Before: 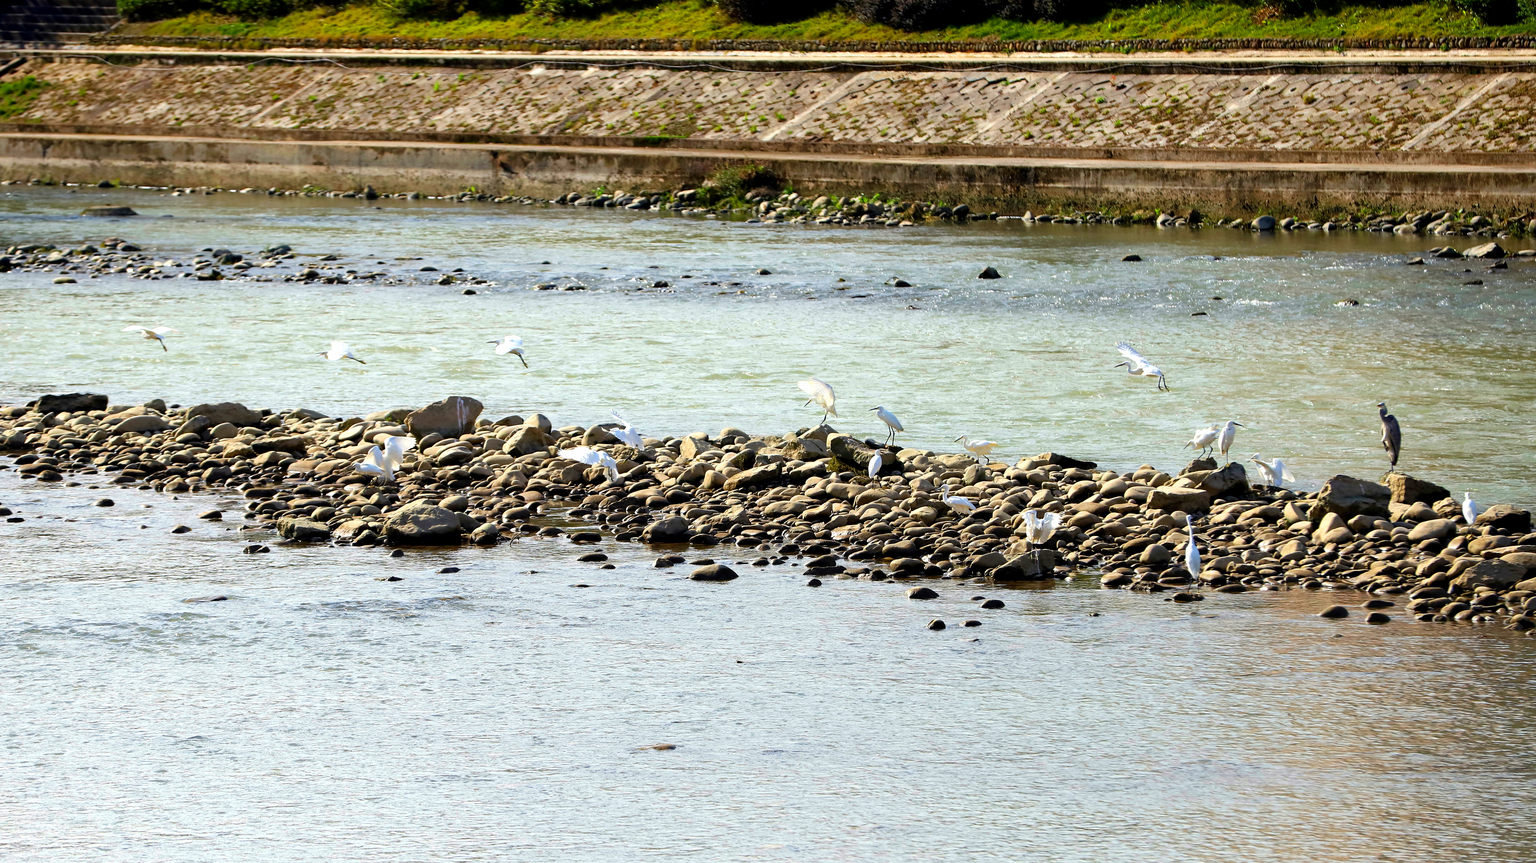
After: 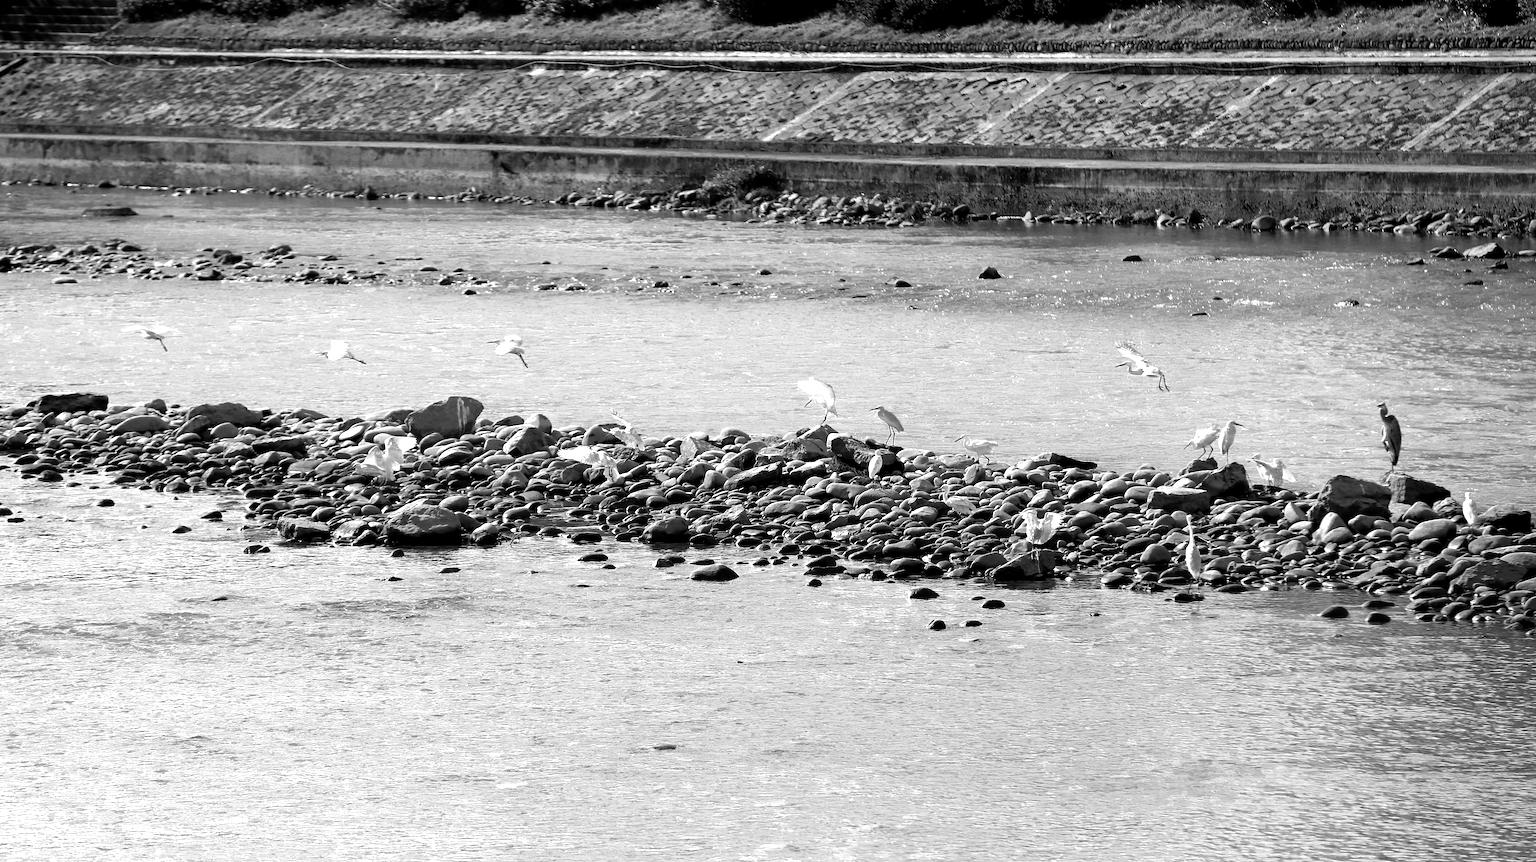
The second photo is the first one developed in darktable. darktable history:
tone equalizer: -8 EV -0.431 EV, -7 EV -0.375 EV, -6 EV -0.353 EV, -5 EV -0.202 EV, -3 EV 0.206 EV, -2 EV 0.363 EV, -1 EV 0.384 EV, +0 EV 0.405 EV
color zones: curves: ch0 [(0.002, 0.589) (0.107, 0.484) (0.146, 0.249) (0.217, 0.352) (0.309, 0.525) (0.39, 0.404) (0.455, 0.169) (0.597, 0.055) (0.724, 0.212) (0.775, 0.691) (0.869, 0.571) (1, 0.587)]; ch1 [(0, 0) (0.143, 0) (0.286, 0) (0.429, 0) (0.571, 0) (0.714, 0) (0.857, 0)], mix 26.87%
